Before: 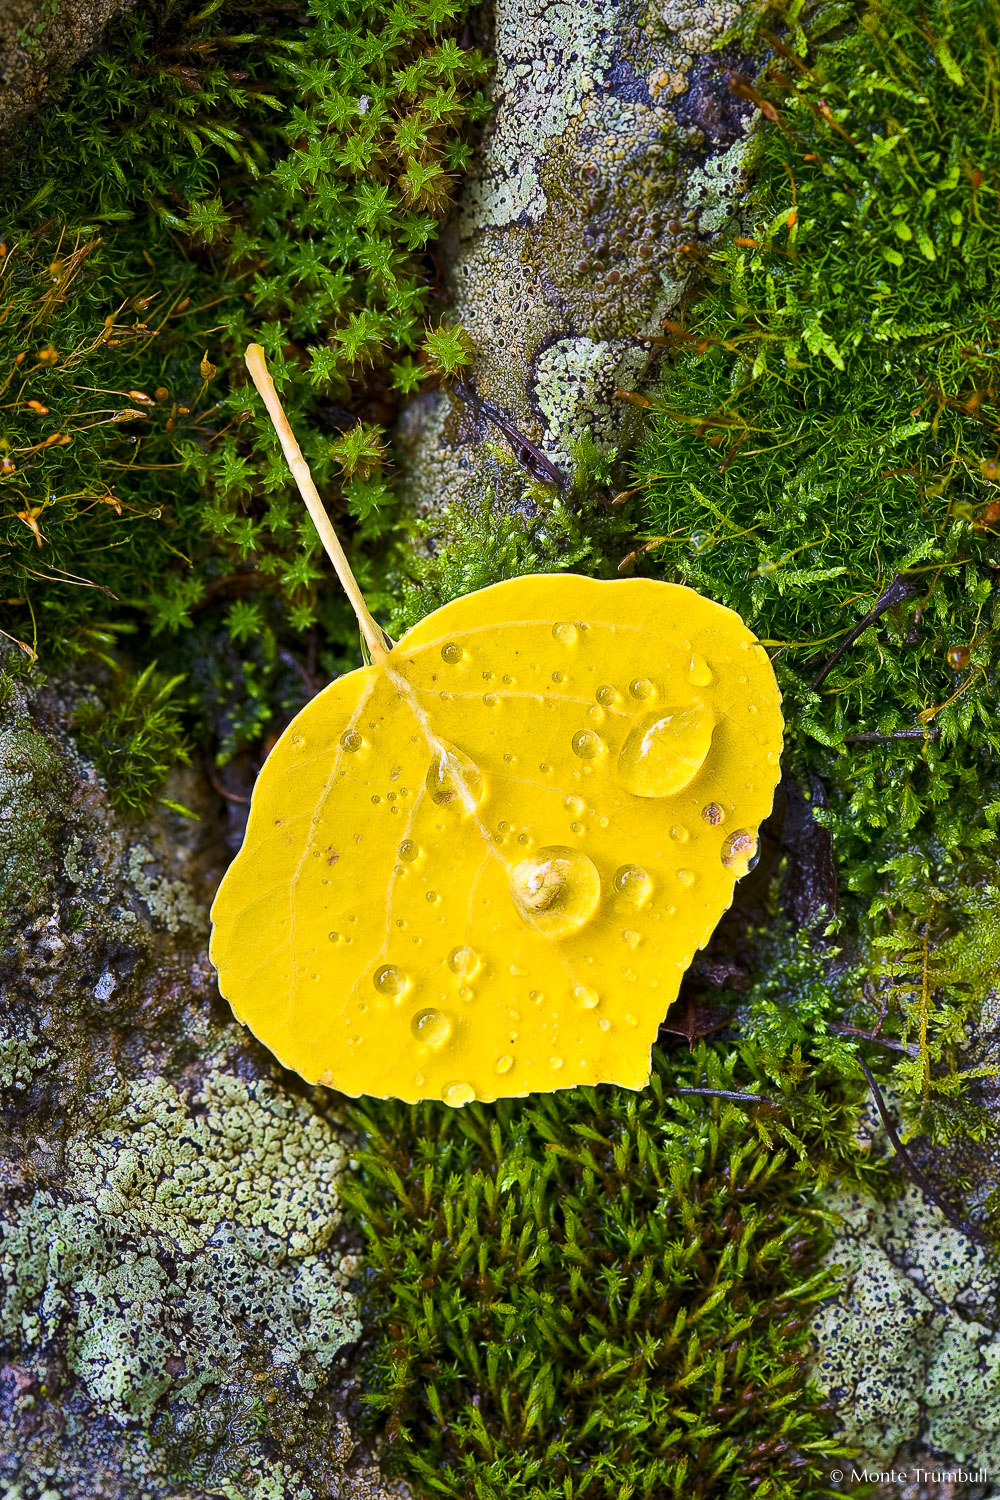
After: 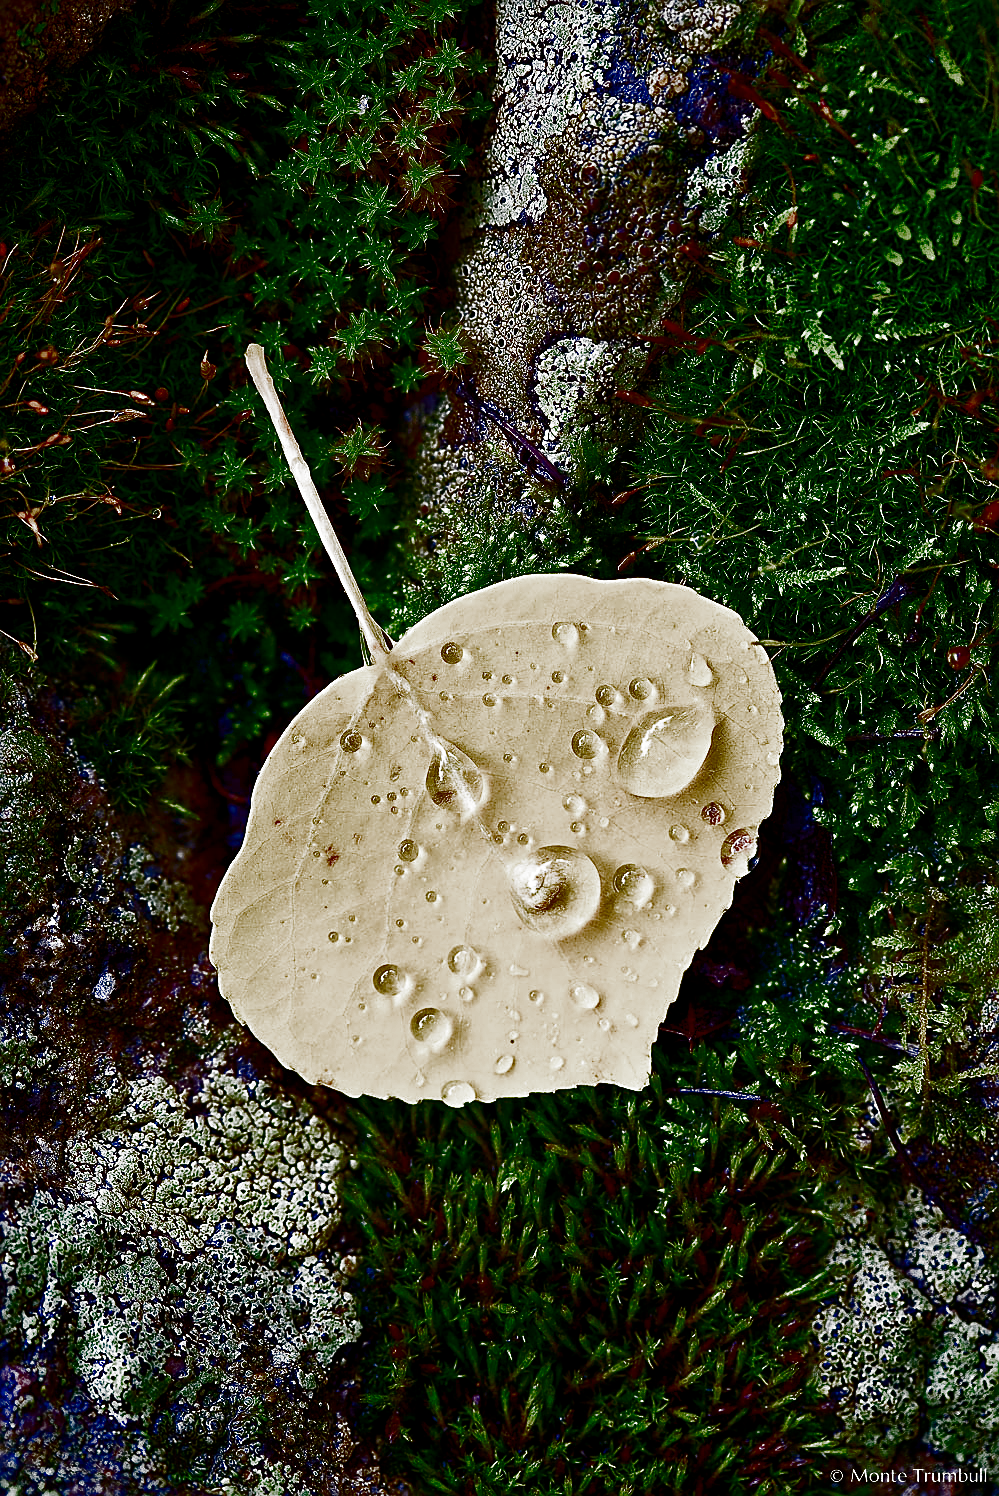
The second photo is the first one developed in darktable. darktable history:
contrast brightness saturation: brightness -0.981, saturation 0.991
exposure: exposure 0.2 EV, compensate exposure bias true, compensate highlight preservation false
tone equalizer: -7 EV 0.19 EV, -6 EV 0.124 EV, -5 EV 0.102 EV, -4 EV 0.038 EV, -2 EV -0.039 EV, -1 EV -0.022 EV, +0 EV -0.038 EV, edges refinement/feathering 500, mask exposure compensation -1.57 EV, preserve details no
crop: left 0.09%
sharpen: on, module defaults
filmic rgb: black relative exposure -5.79 EV, white relative exposure 3.39 EV, hardness 3.67, preserve chrominance RGB euclidean norm (legacy), color science v4 (2020)
